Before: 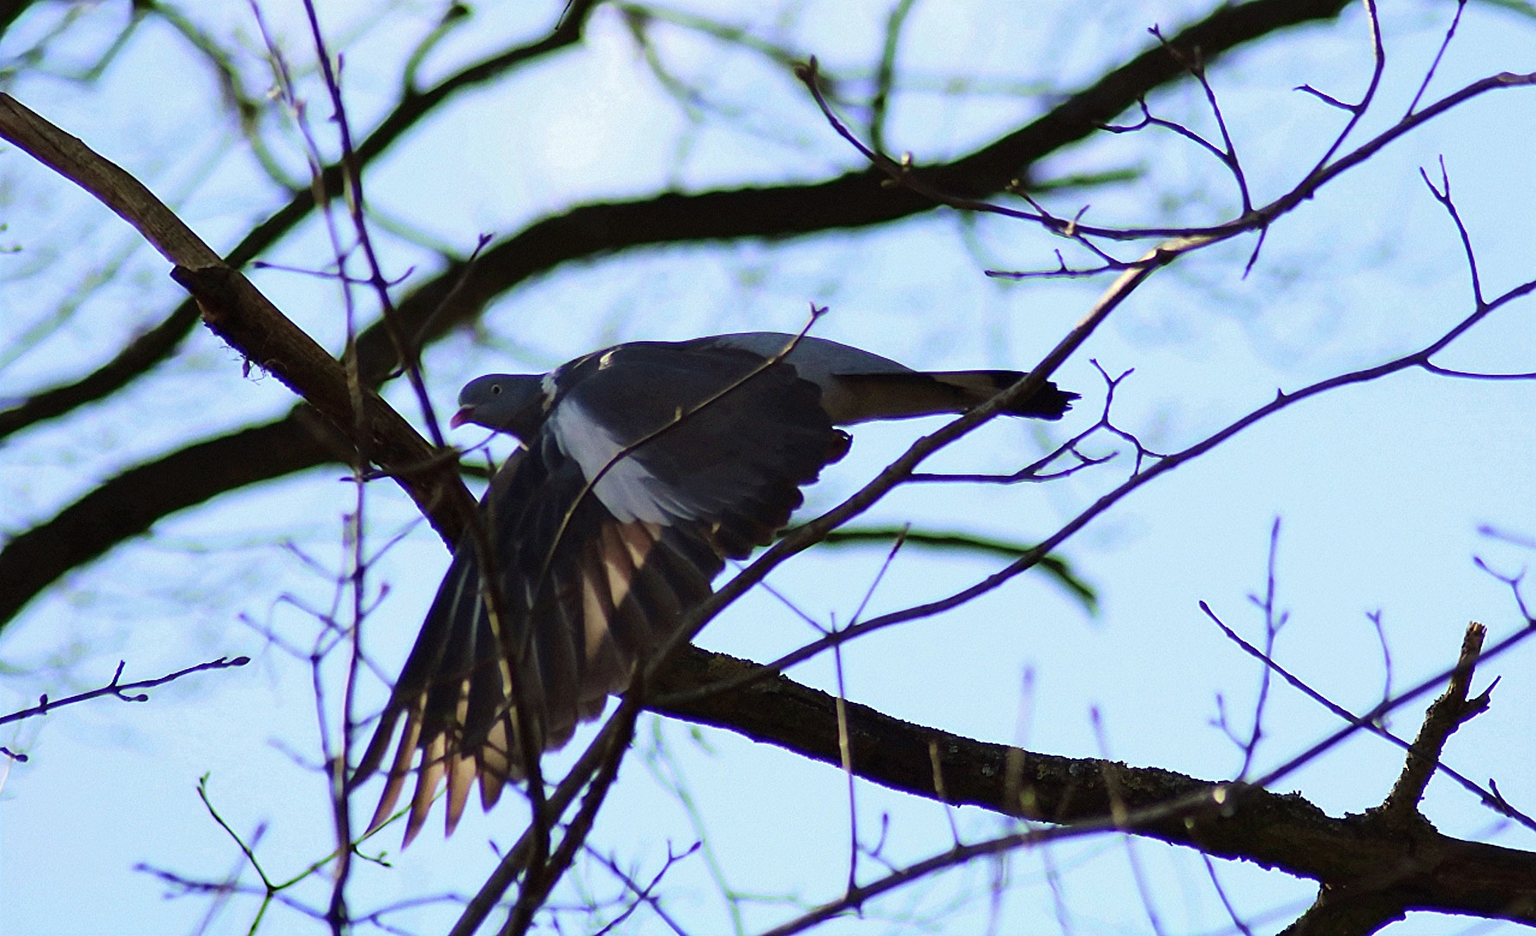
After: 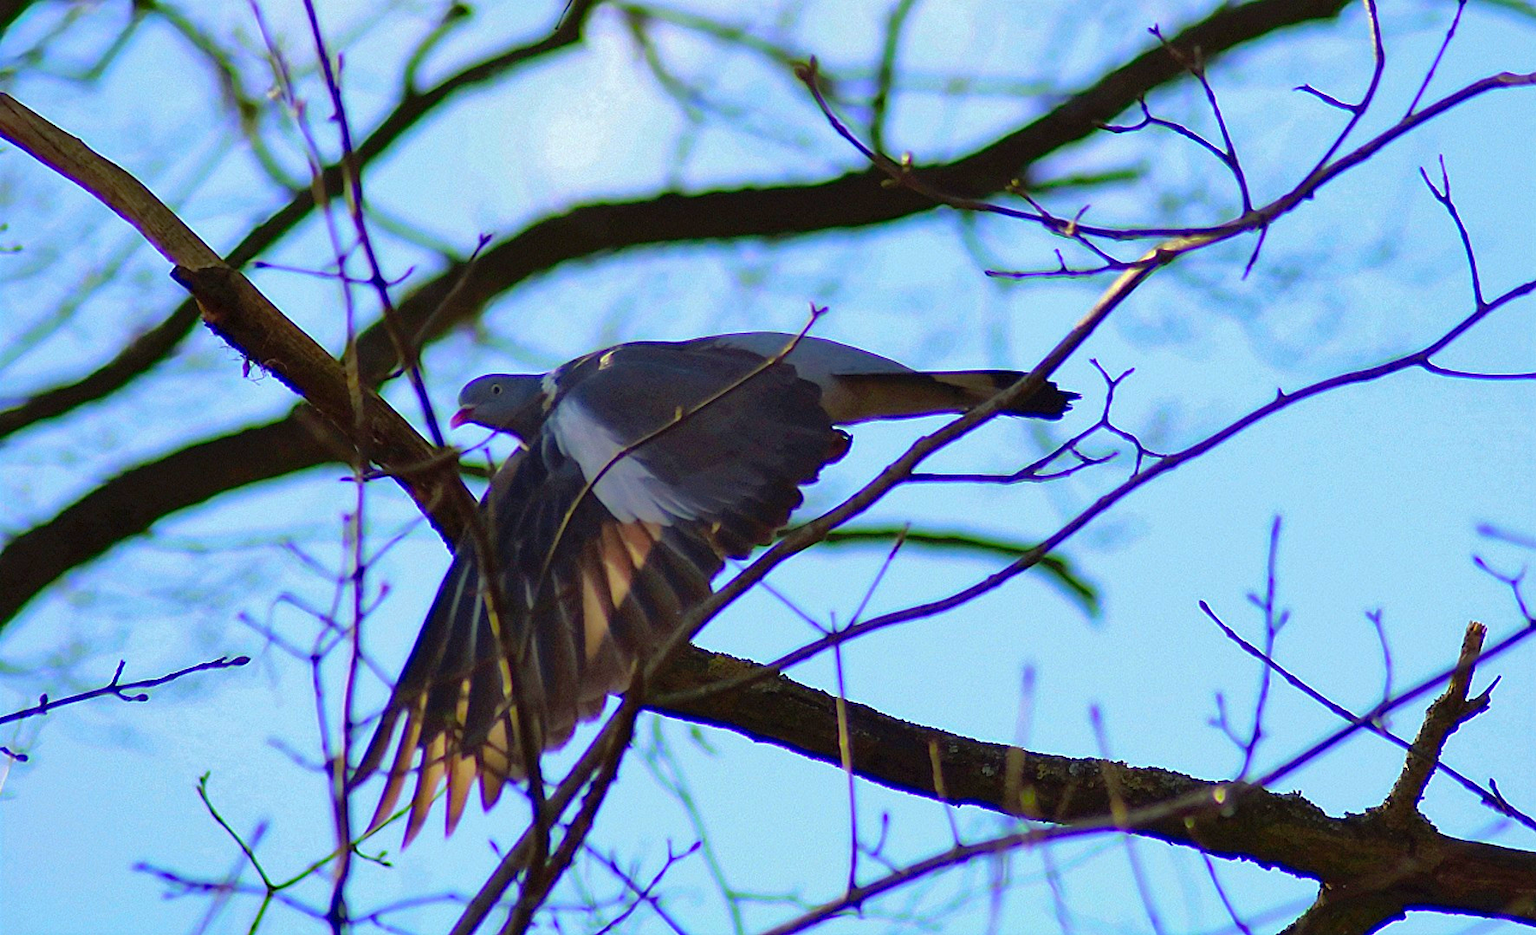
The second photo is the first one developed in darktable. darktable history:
color balance rgb: linear chroma grading › global chroma 15%, perceptual saturation grading › global saturation 30%
shadows and highlights: on, module defaults
